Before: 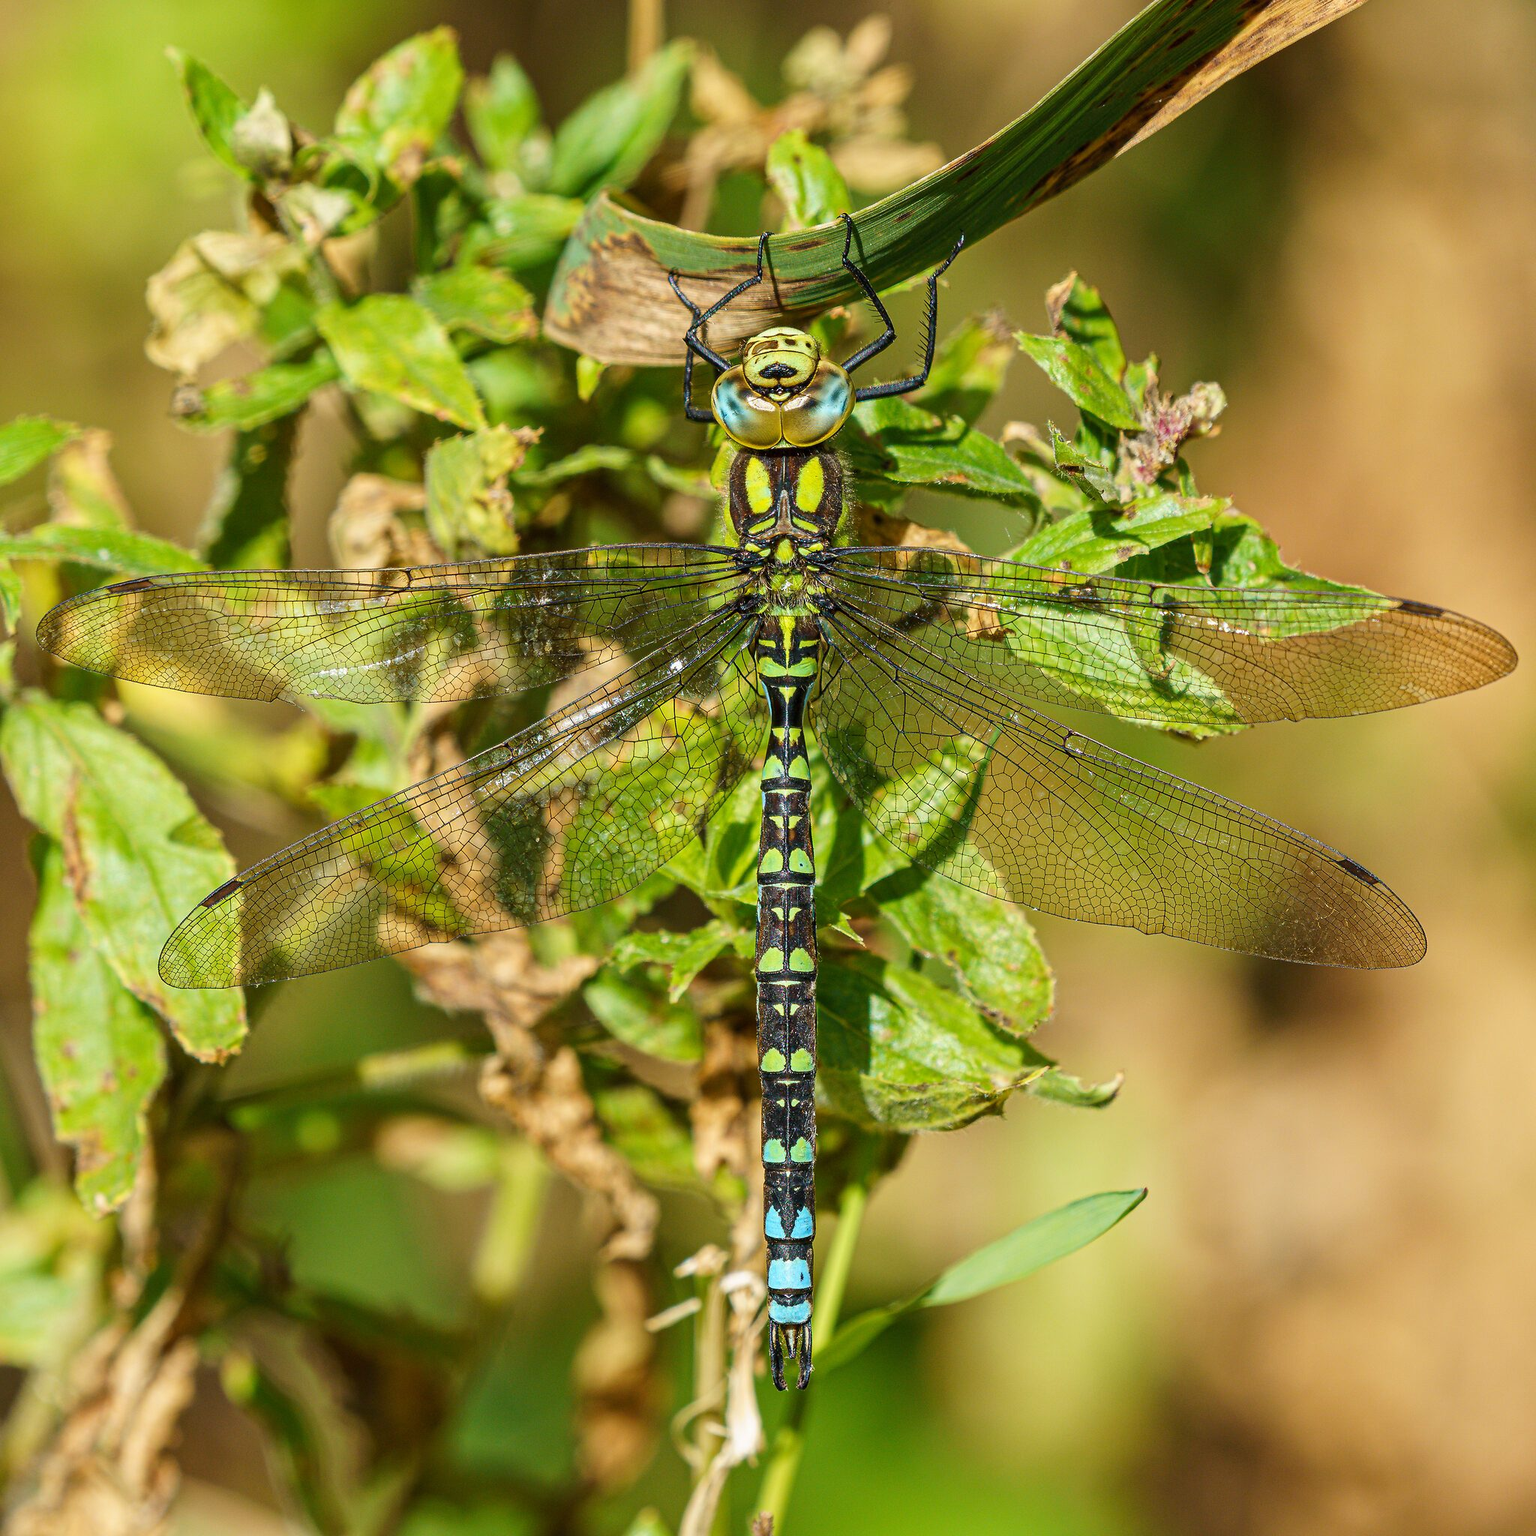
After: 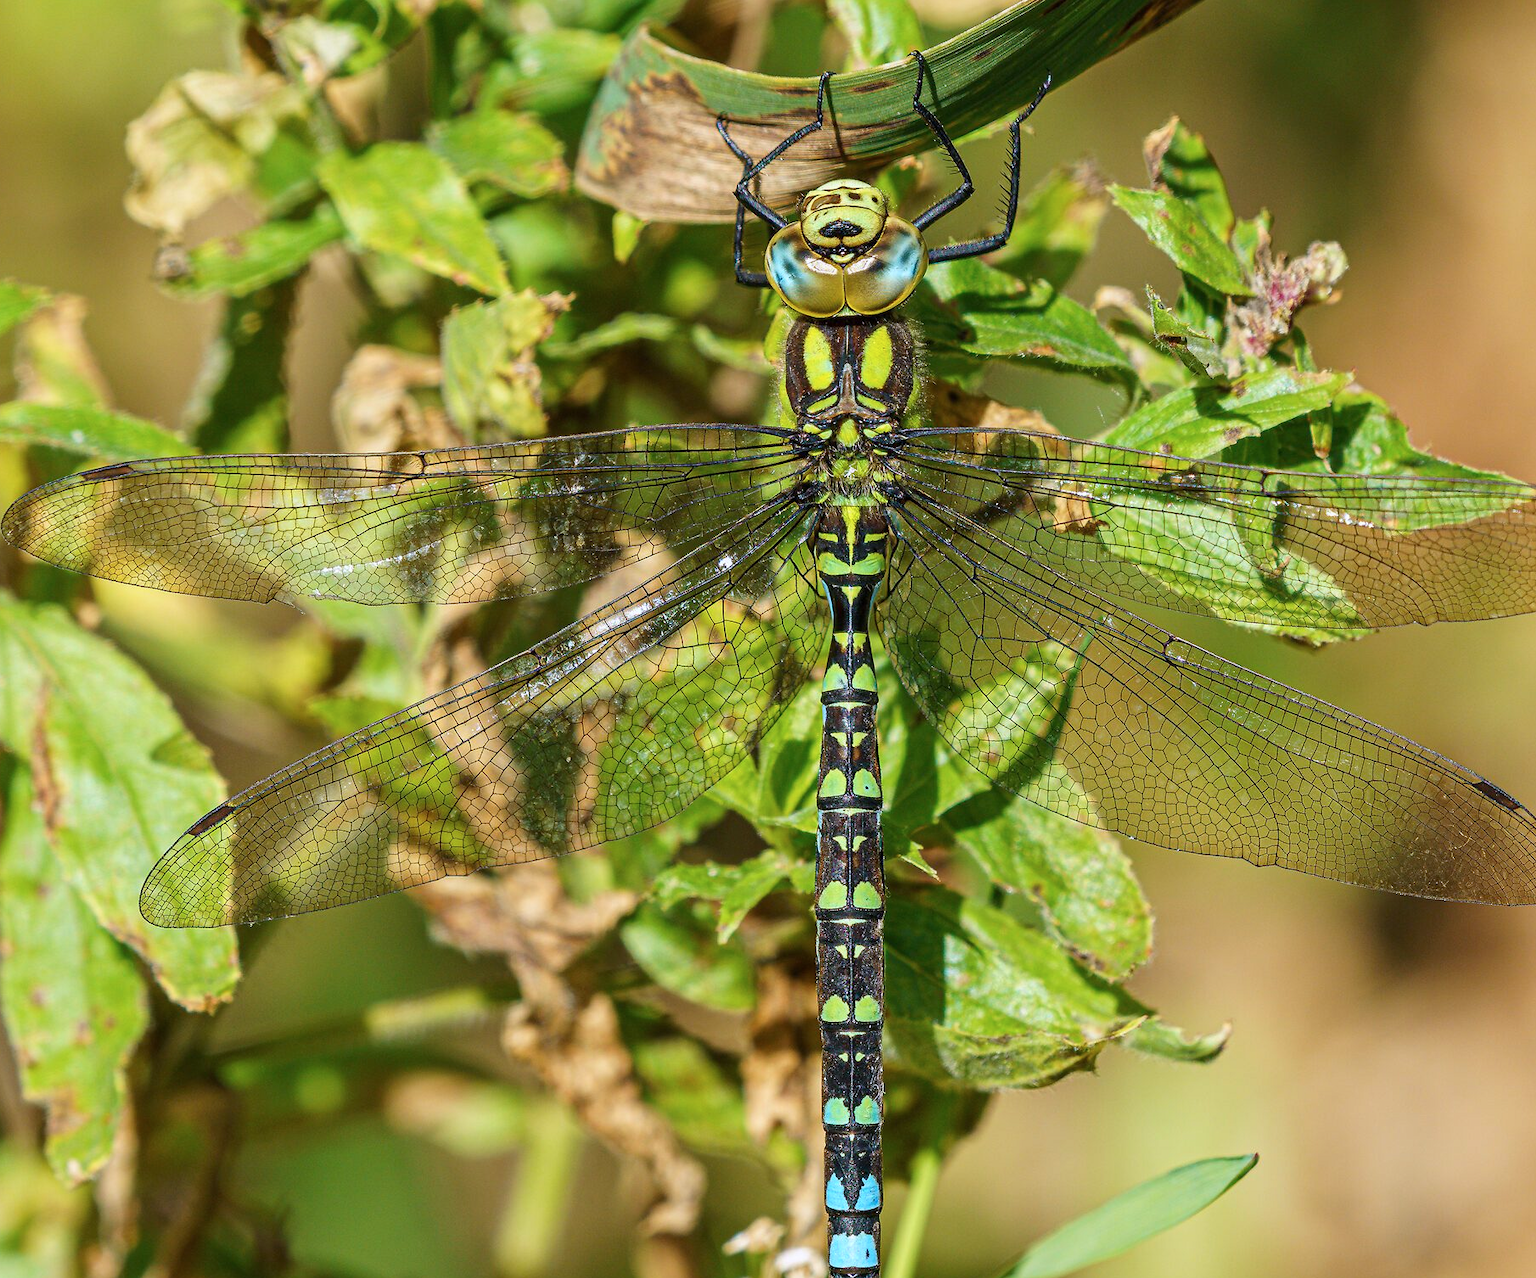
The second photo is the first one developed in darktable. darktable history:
crop and rotate: left 2.302%, top 11%, right 9.303%, bottom 15.394%
color calibration: illuminant as shot in camera, x 0.358, y 0.373, temperature 4628.91 K
